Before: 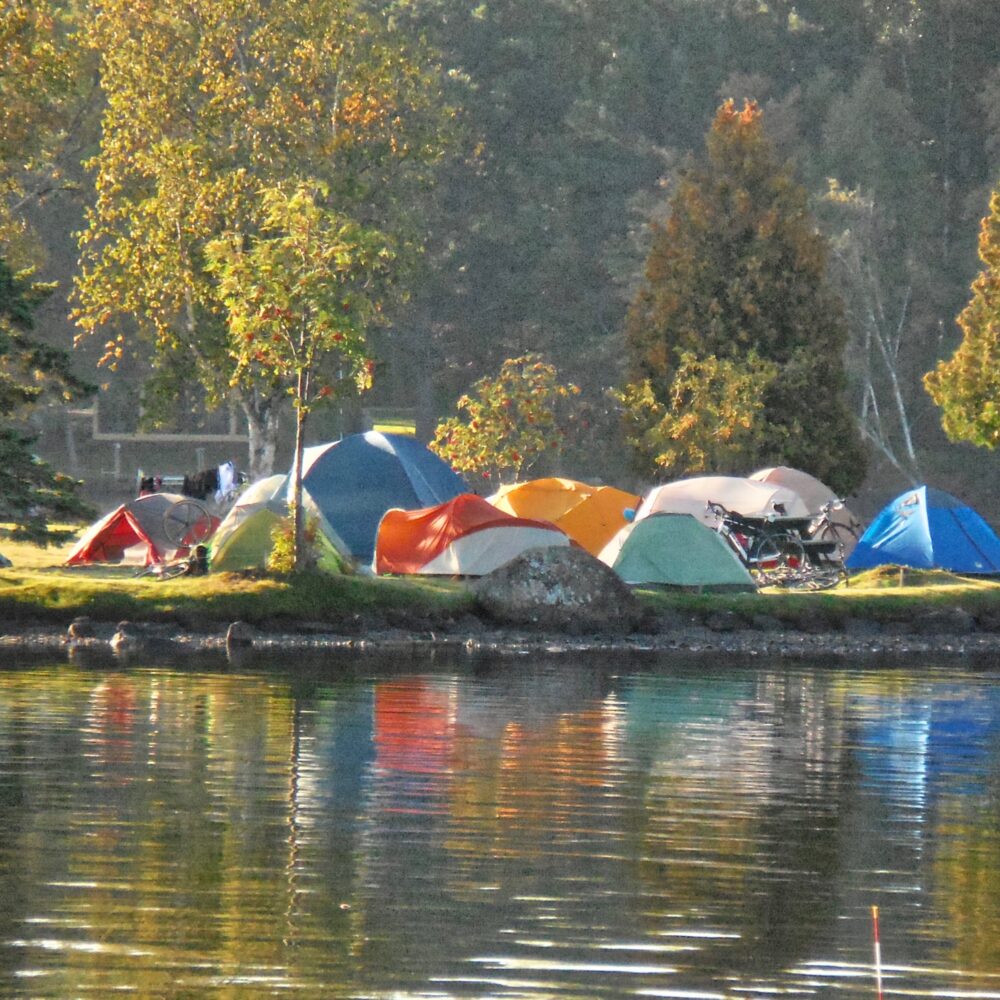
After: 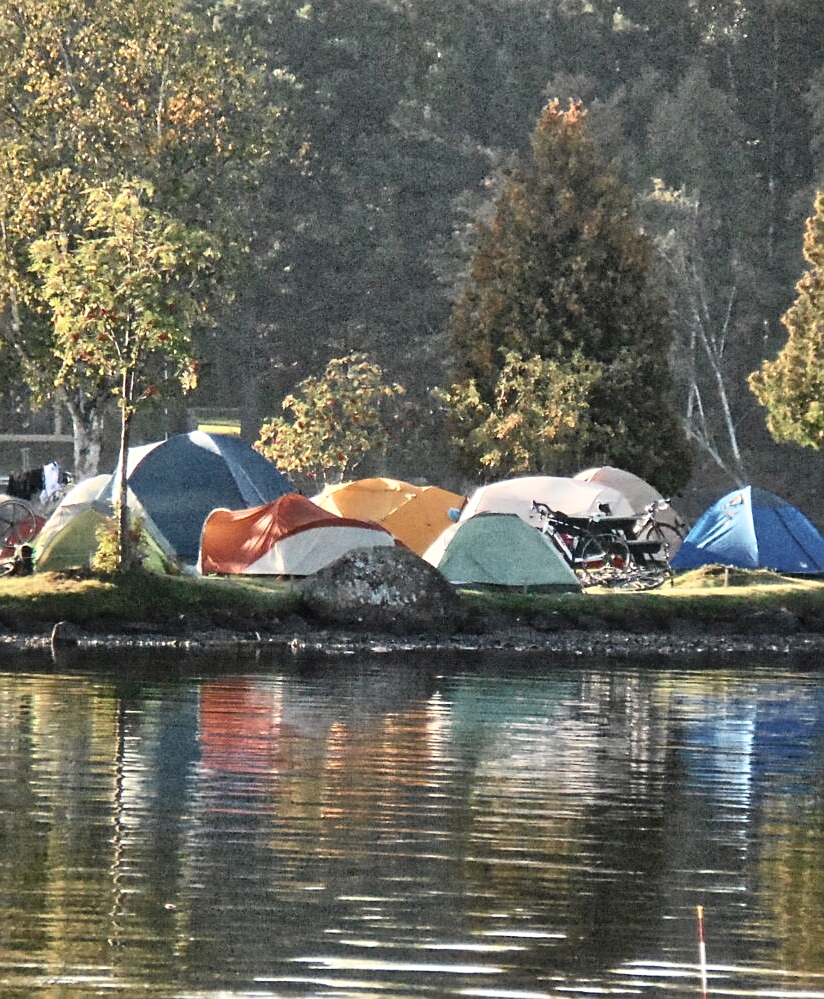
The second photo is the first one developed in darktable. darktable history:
crop: left 17.522%, bottom 0.048%
contrast brightness saturation: contrast 0.249, saturation -0.31
sharpen: on, module defaults
